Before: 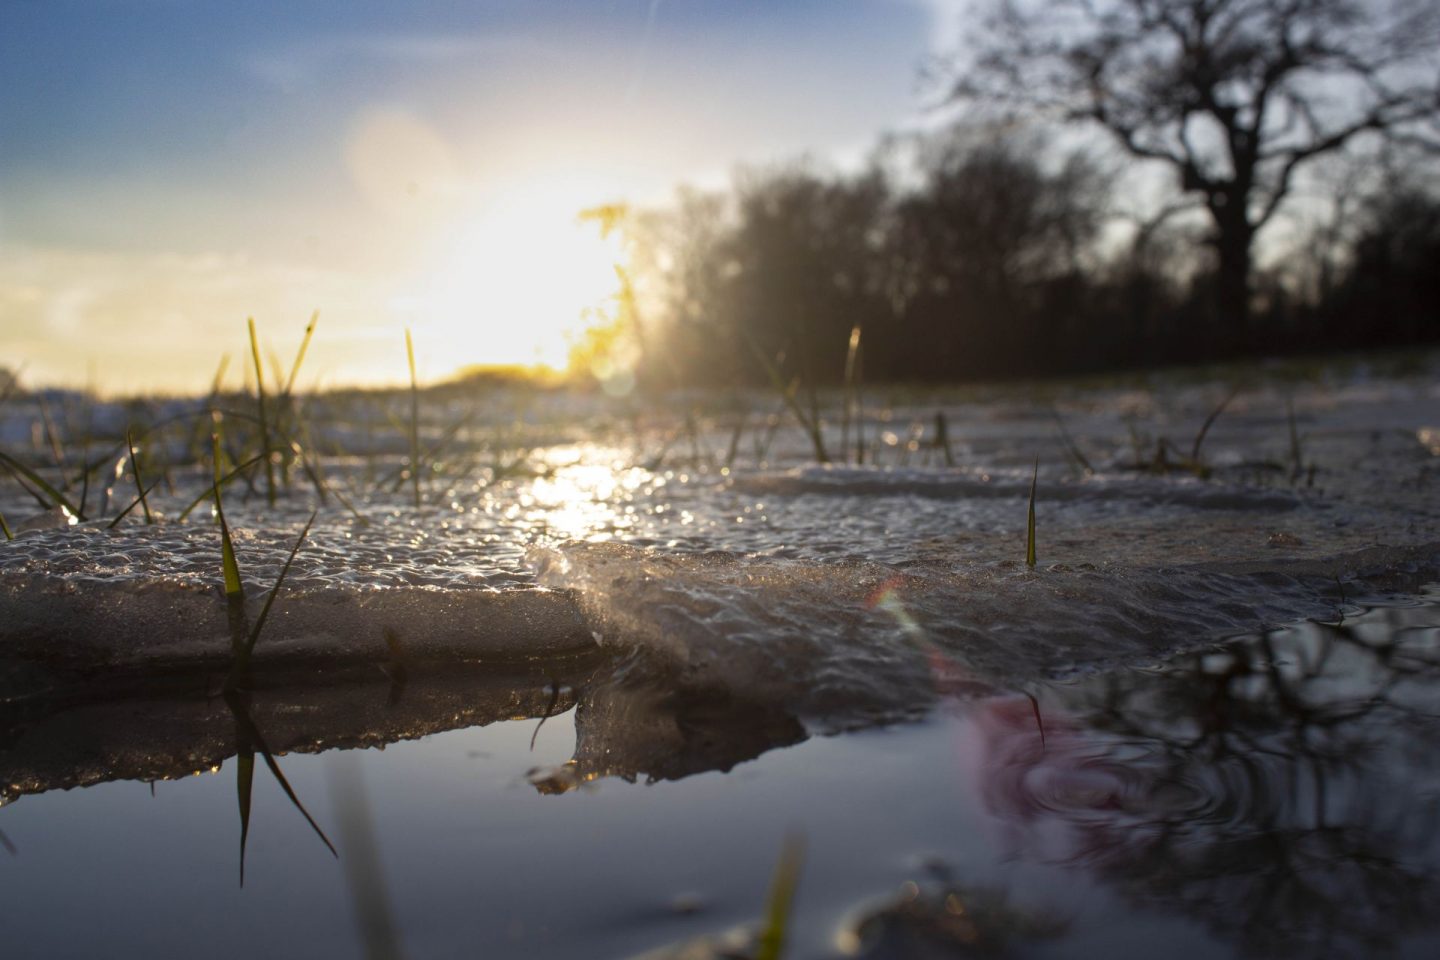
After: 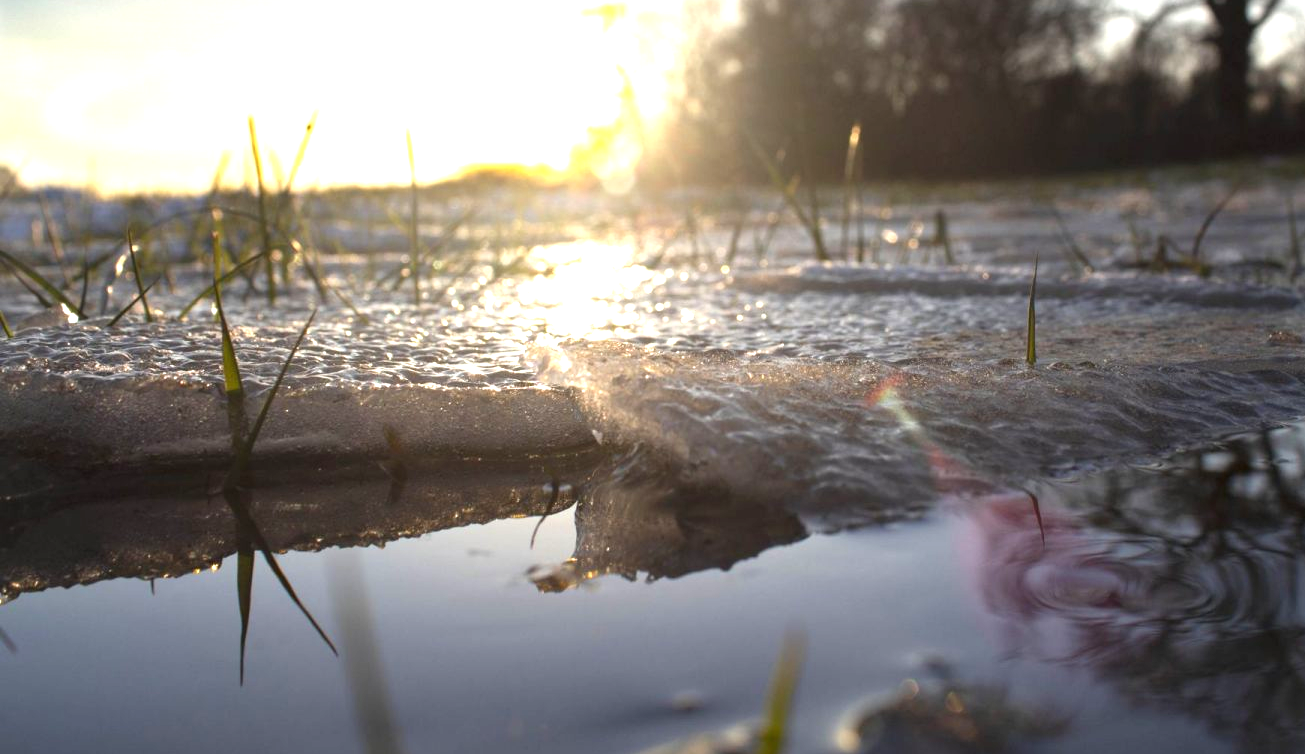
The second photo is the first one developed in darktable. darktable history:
crop: top 21.13%, right 9.355%, bottom 0.284%
exposure: black level correction 0, exposure 1.097 EV, compensate exposure bias true, compensate highlight preservation false
